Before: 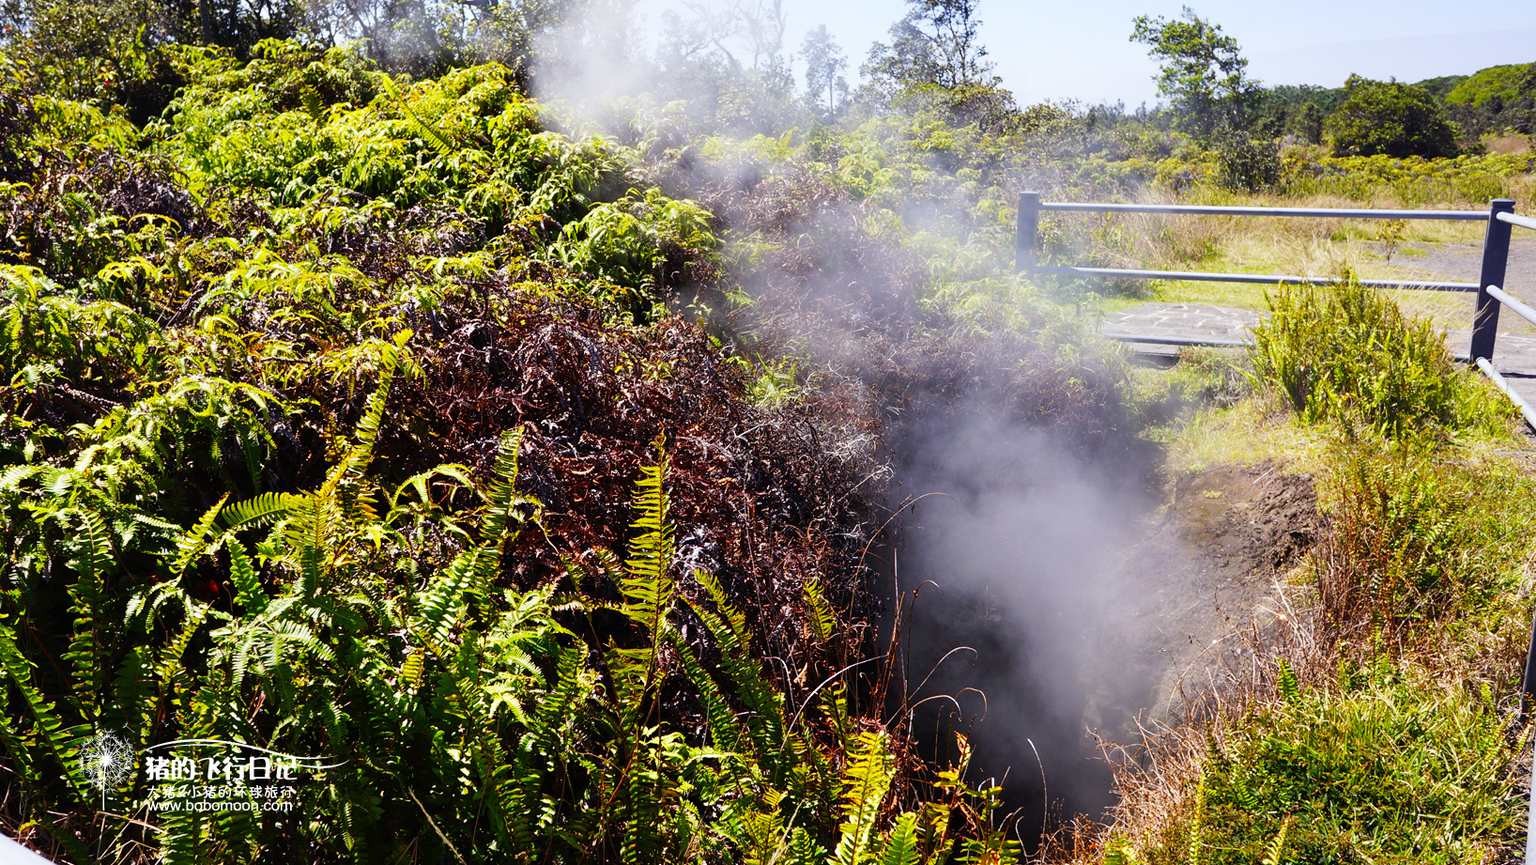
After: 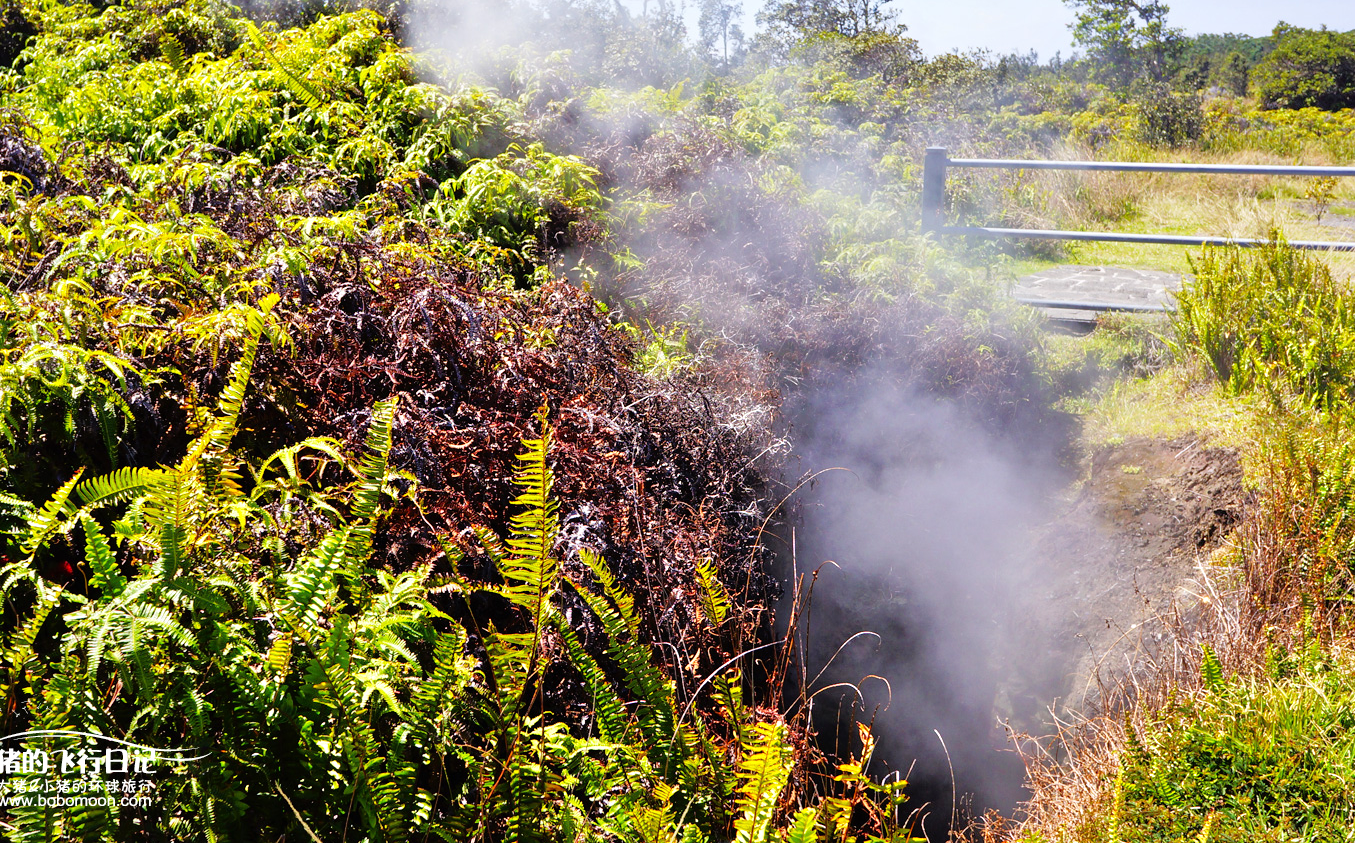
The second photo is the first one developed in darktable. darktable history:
tone equalizer: -7 EV 0.15 EV, -6 EV 0.6 EV, -5 EV 1.15 EV, -4 EV 1.33 EV, -3 EV 1.15 EV, -2 EV 0.6 EV, -1 EV 0.15 EV, mask exposure compensation -0.5 EV
crop: left 9.807%, top 6.259%, right 7.334%, bottom 2.177%
